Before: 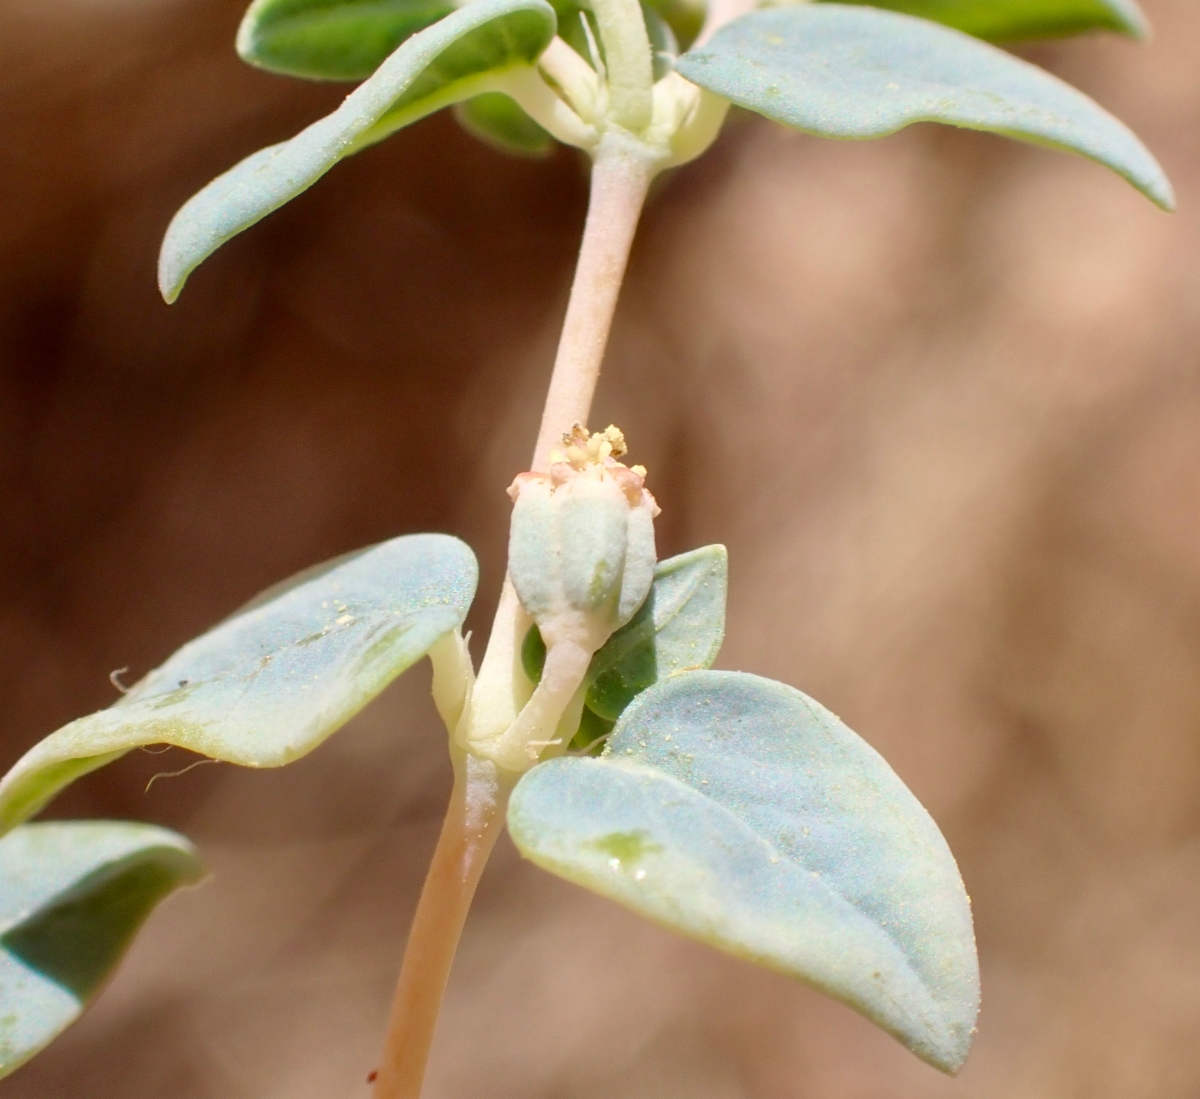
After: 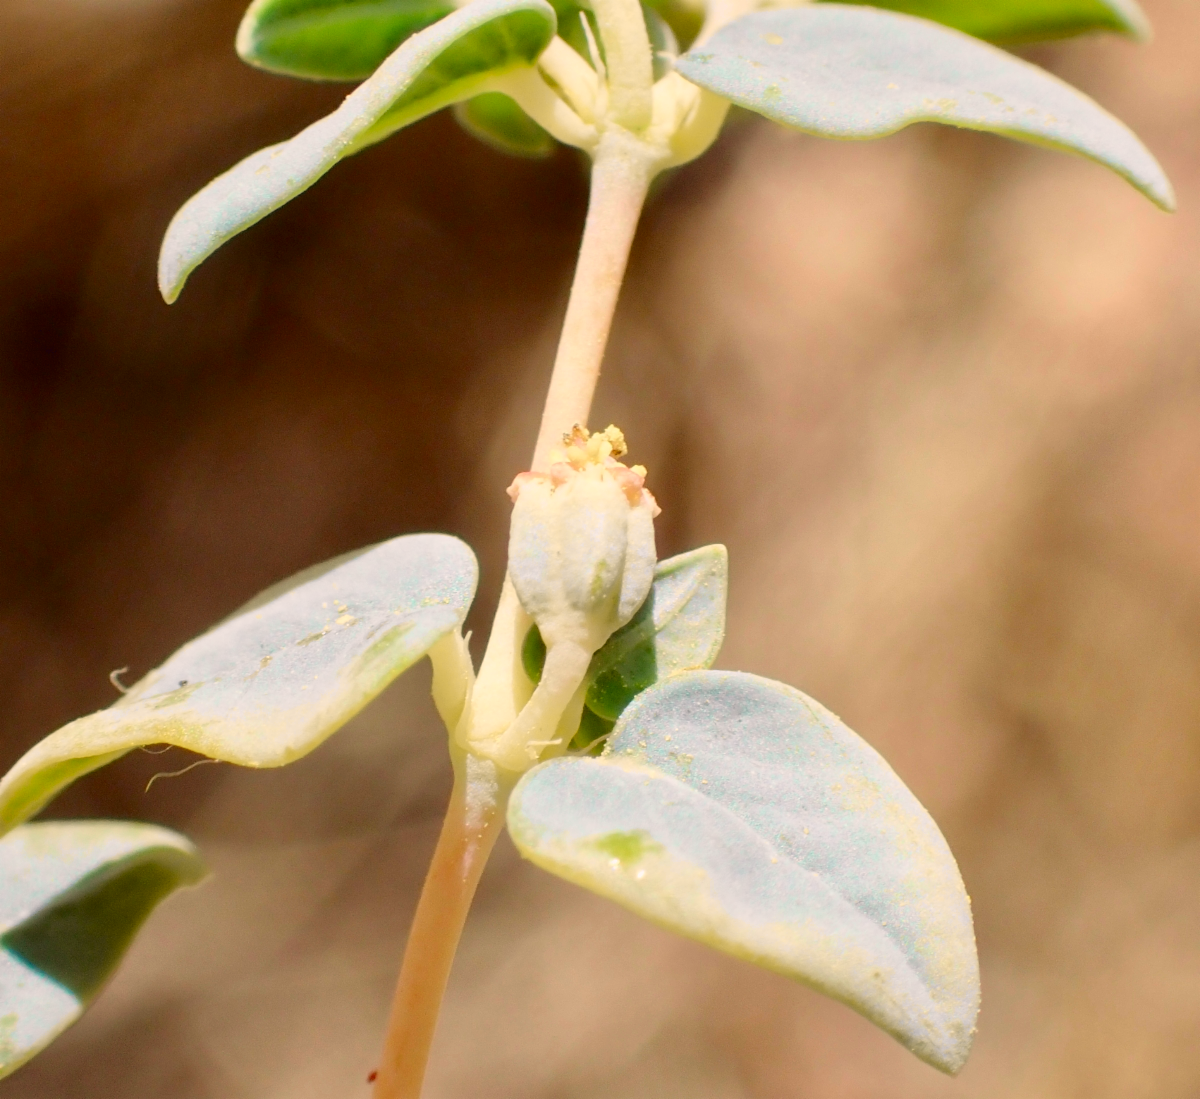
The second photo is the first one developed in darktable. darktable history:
color correction: highlights a* 5.36, highlights b* 5.34, shadows a* -4.72, shadows b* -5.2
tone curve: curves: ch0 [(0, 0) (0.071, 0.058) (0.266, 0.268) (0.498, 0.542) (0.766, 0.807) (1, 0.983)]; ch1 [(0, 0) (0.346, 0.307) (0.408, 0.387) (0.463, 0.465) (0.482, 0.493) (0.502, 0.499) (0.517, 0.502) (0.55, 0.548) (0.597, 0.61) (0.651, 0.698) (1, 1)]; ch2 [(0, 0) (0.346, 0.34) (0.434, 0.46) (0.485, 0.494) (0.5, 0.498) (0.517, 0.506) (0.526, 0.539) (0.583, 0.603) (0.625, 0.659) (1, 1)], color space Lab, independent channels, preserve colors none
